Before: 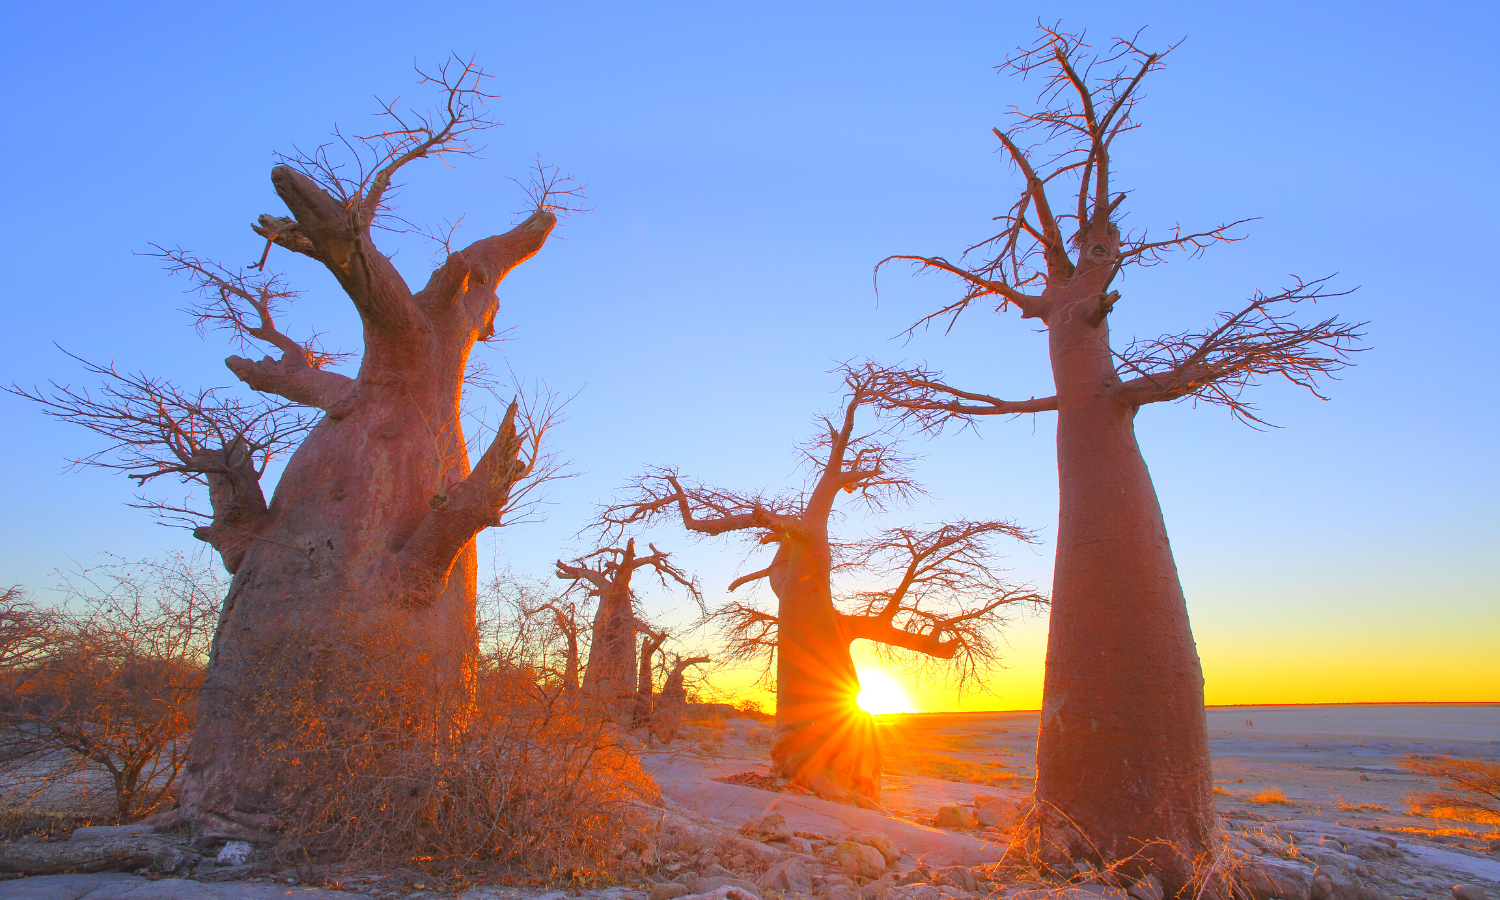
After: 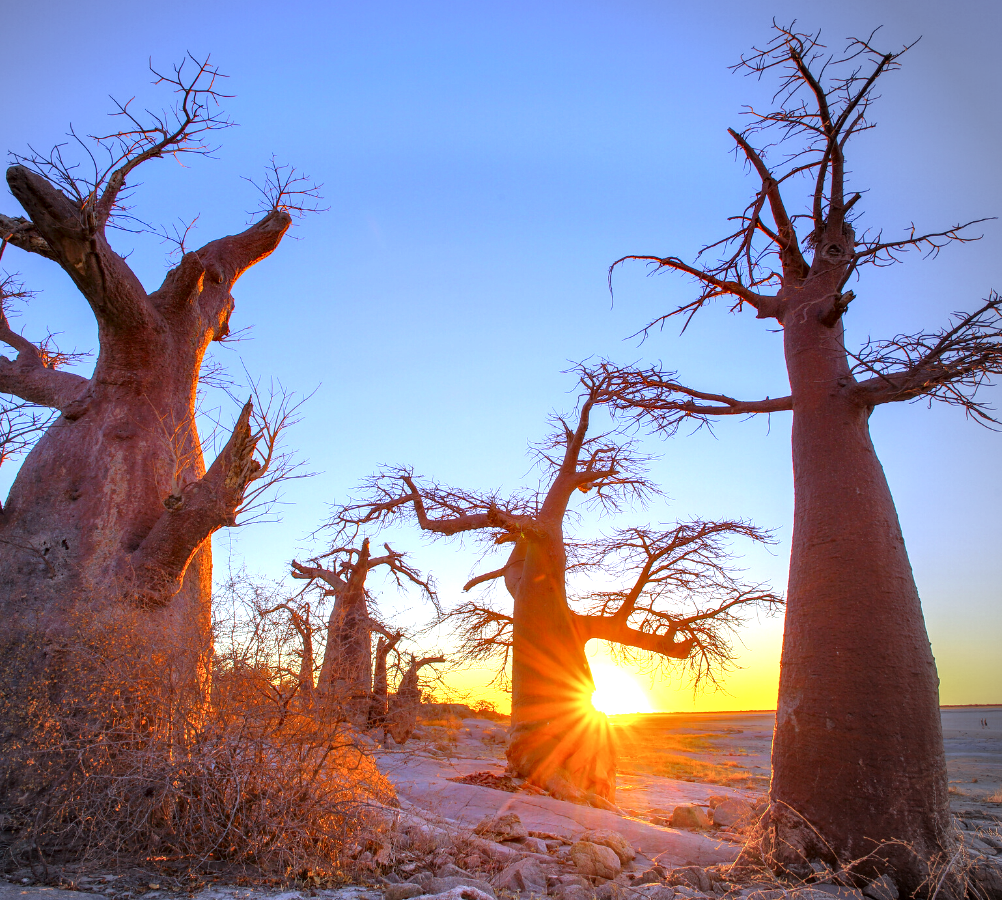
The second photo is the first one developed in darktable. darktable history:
local contrast: highlights 19%, detail 186%
crop and rotate: left 17.732%, right 15.423%
white balance: red 0.967, blue 1.119, emerald 0.756
vignetting: center (-0.15, 0.013)
